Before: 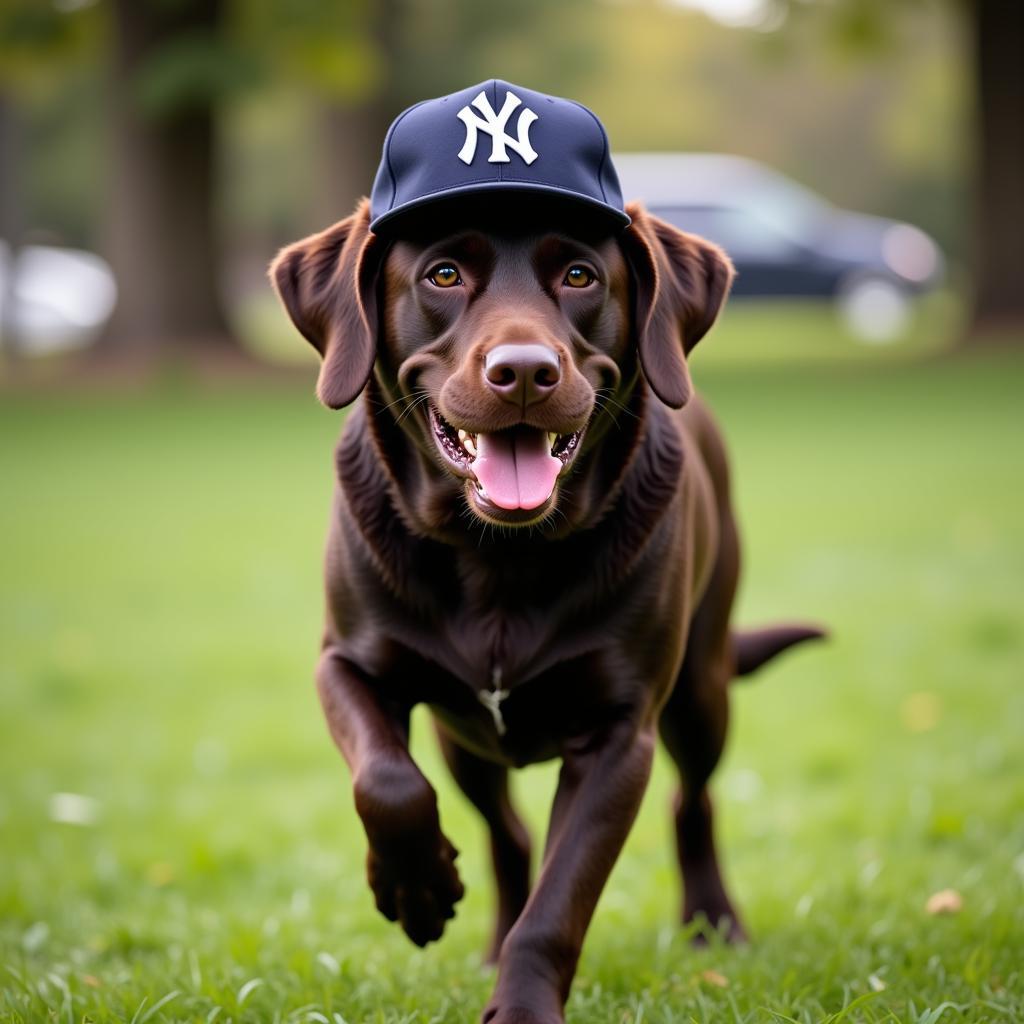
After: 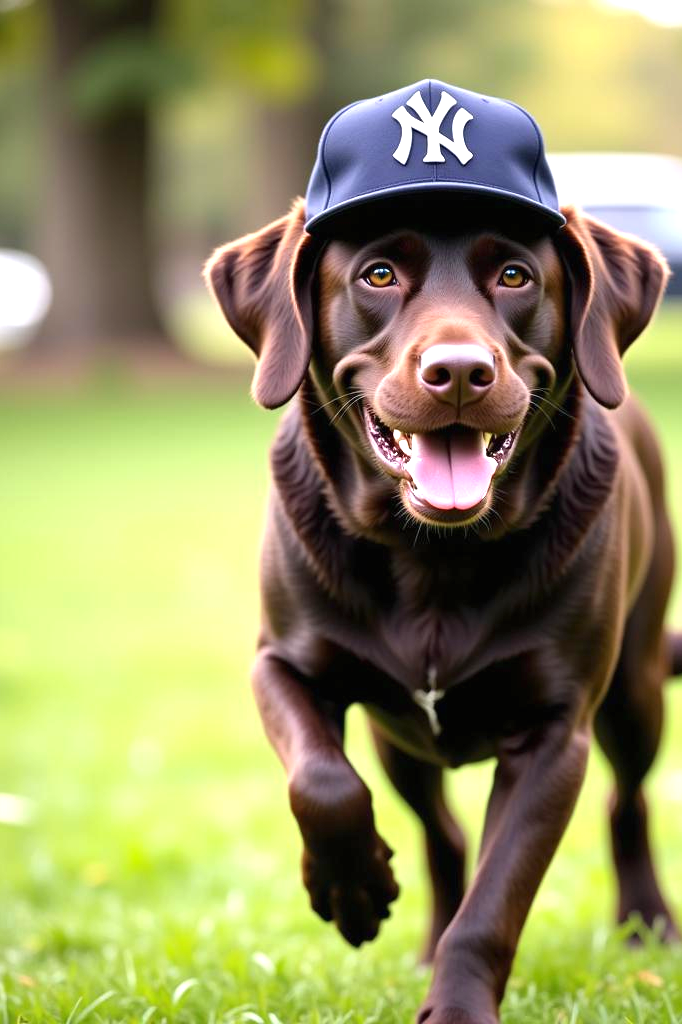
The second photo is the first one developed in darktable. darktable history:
crop and rotate: left 6.438%, right 26.926%
exposure: black level correction 0, exposure 0.948 EV, compensate highlight preservation false
